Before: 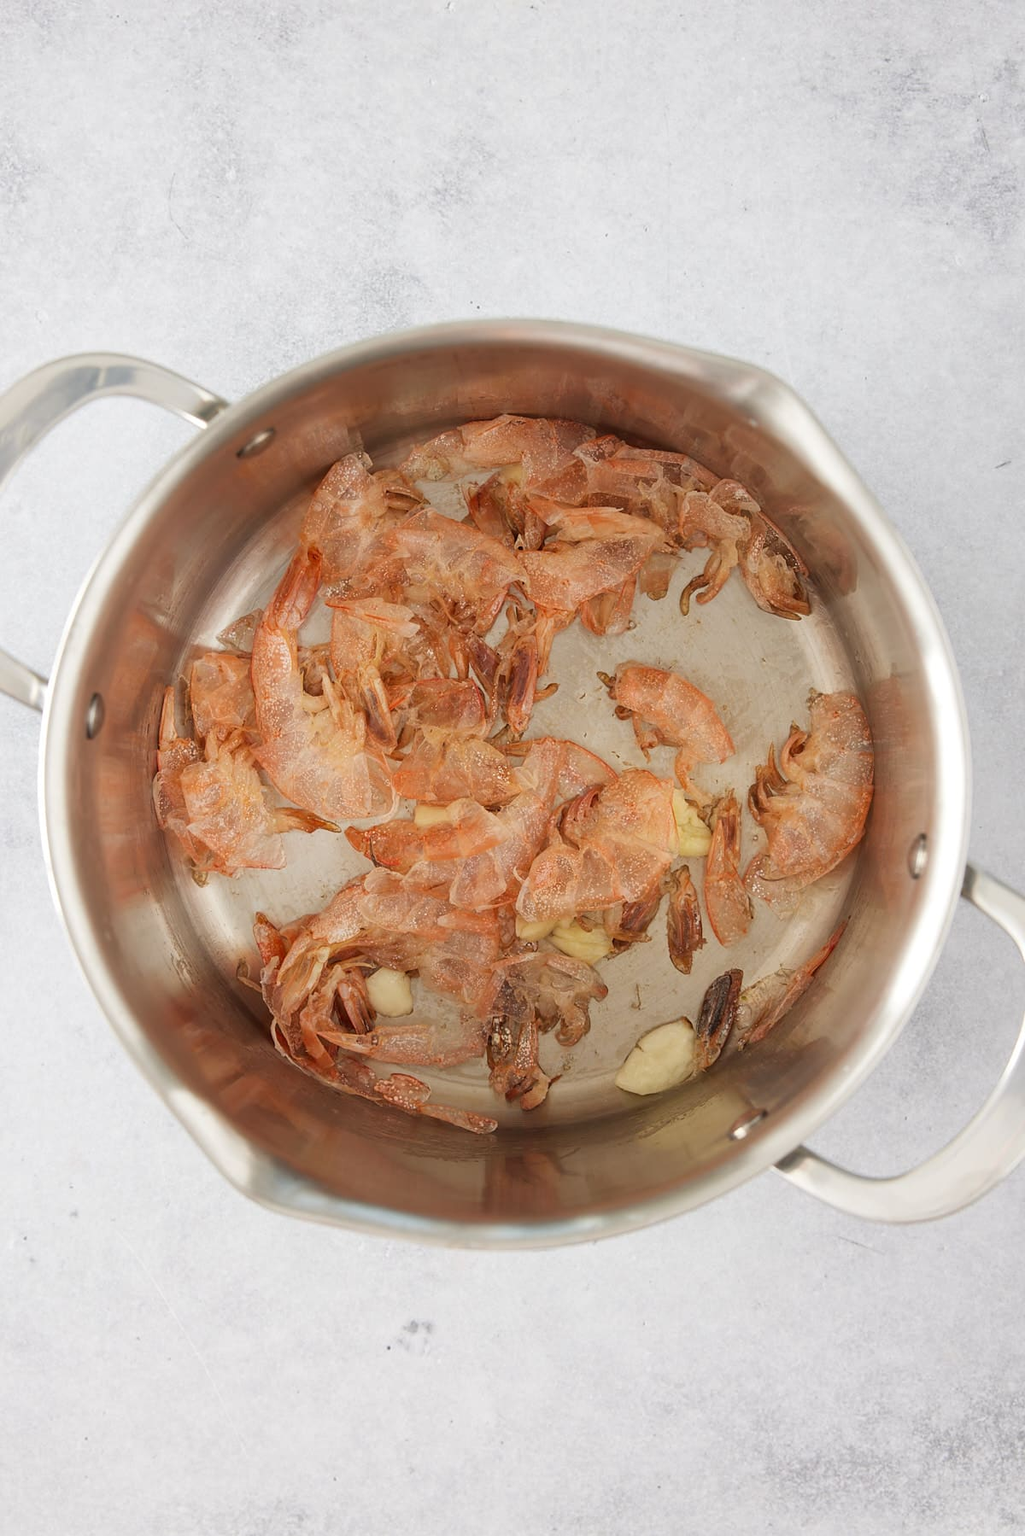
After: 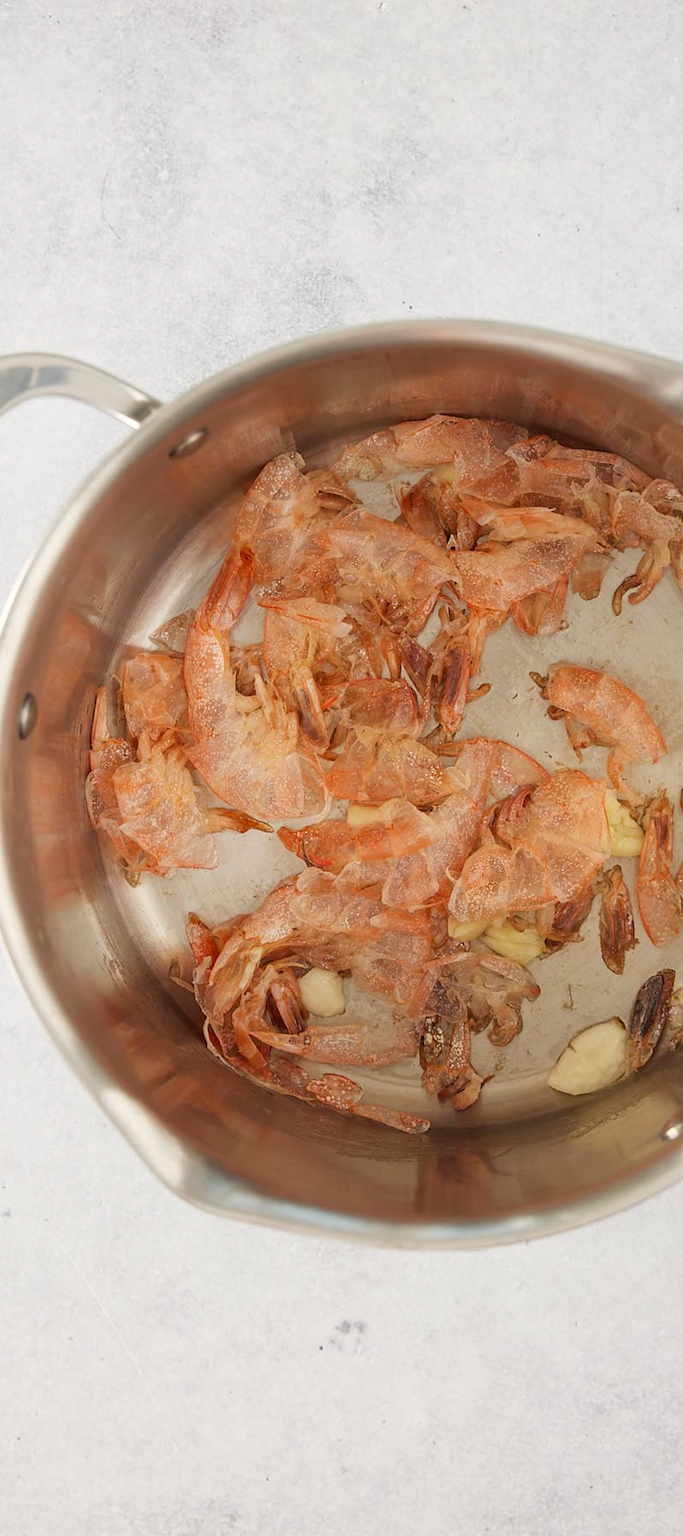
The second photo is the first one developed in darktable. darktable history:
crop and rotate: left 6.617%, right 26.717%
white balance: red 1.009, blue 0.985
vibrance: on, module defaults
